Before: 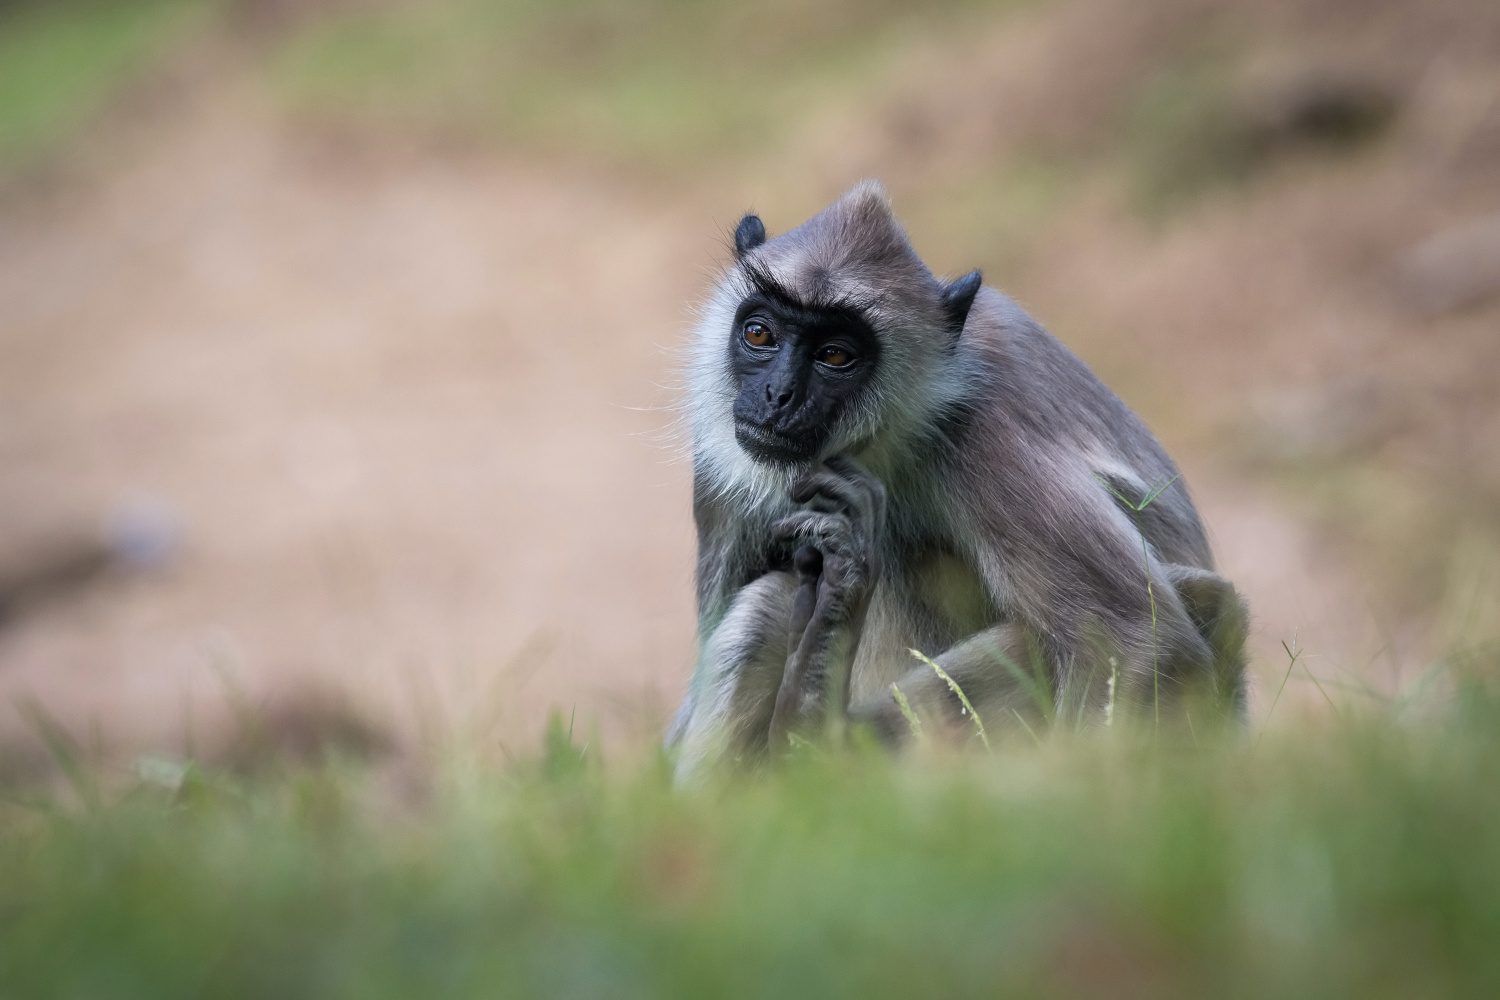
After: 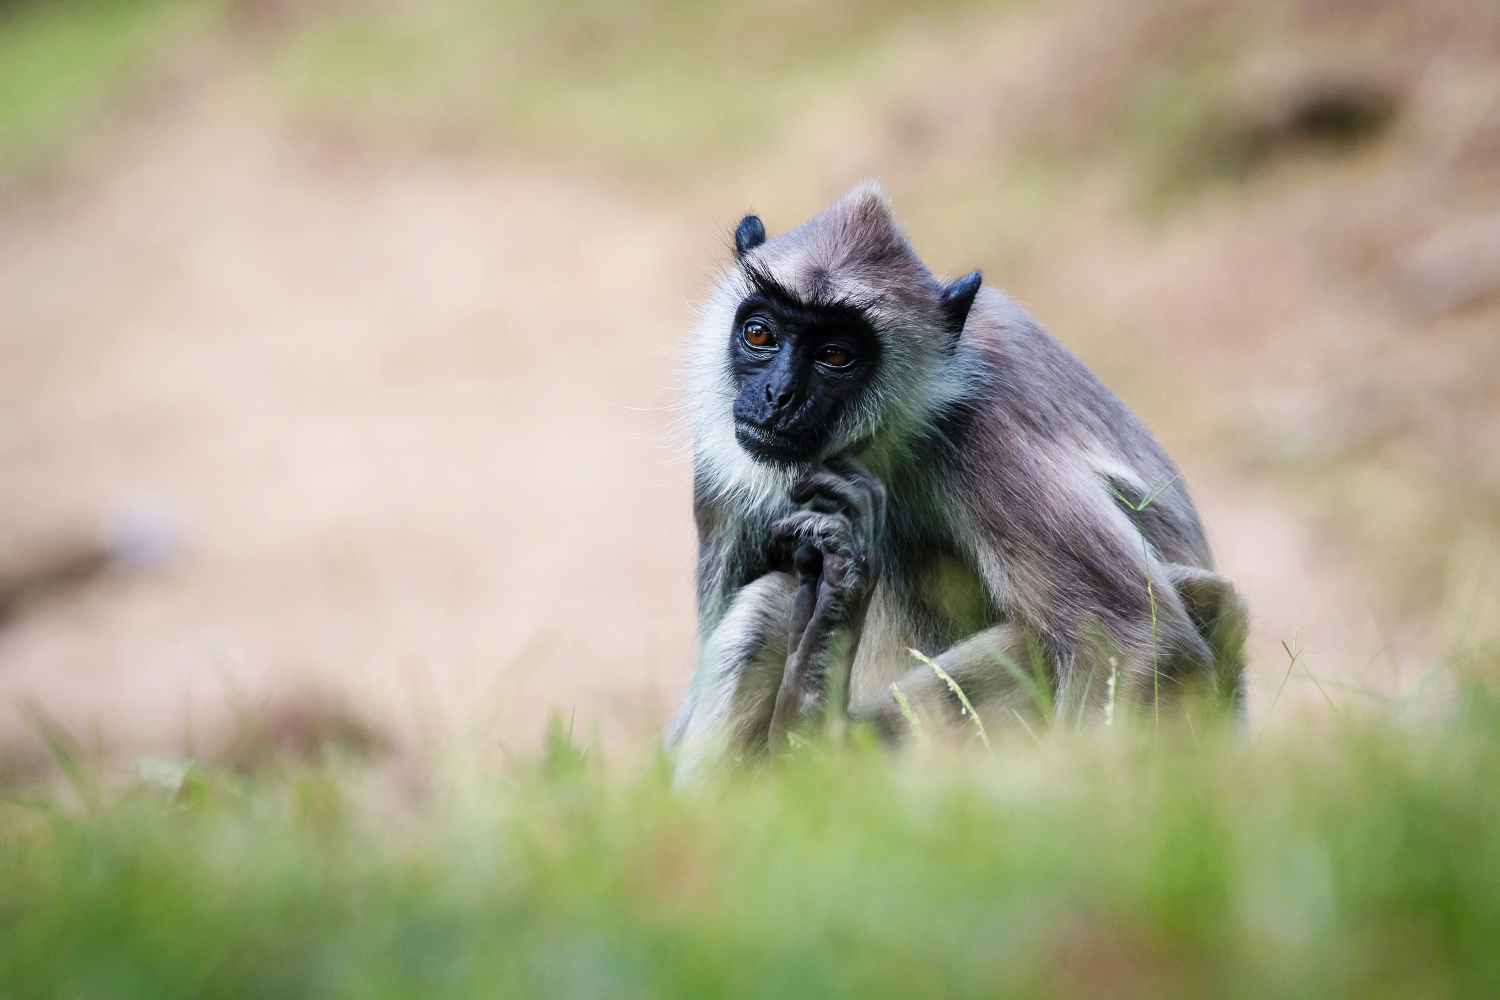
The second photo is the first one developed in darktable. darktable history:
rgb levels: preserve colors max RGB
base curve: curves: ch0 [(0, 0) (0.036, 0.025) (0.121, 0.166) (0.206, 0.329) (0.605, 0.79) (1, 1)], preserve colors none
